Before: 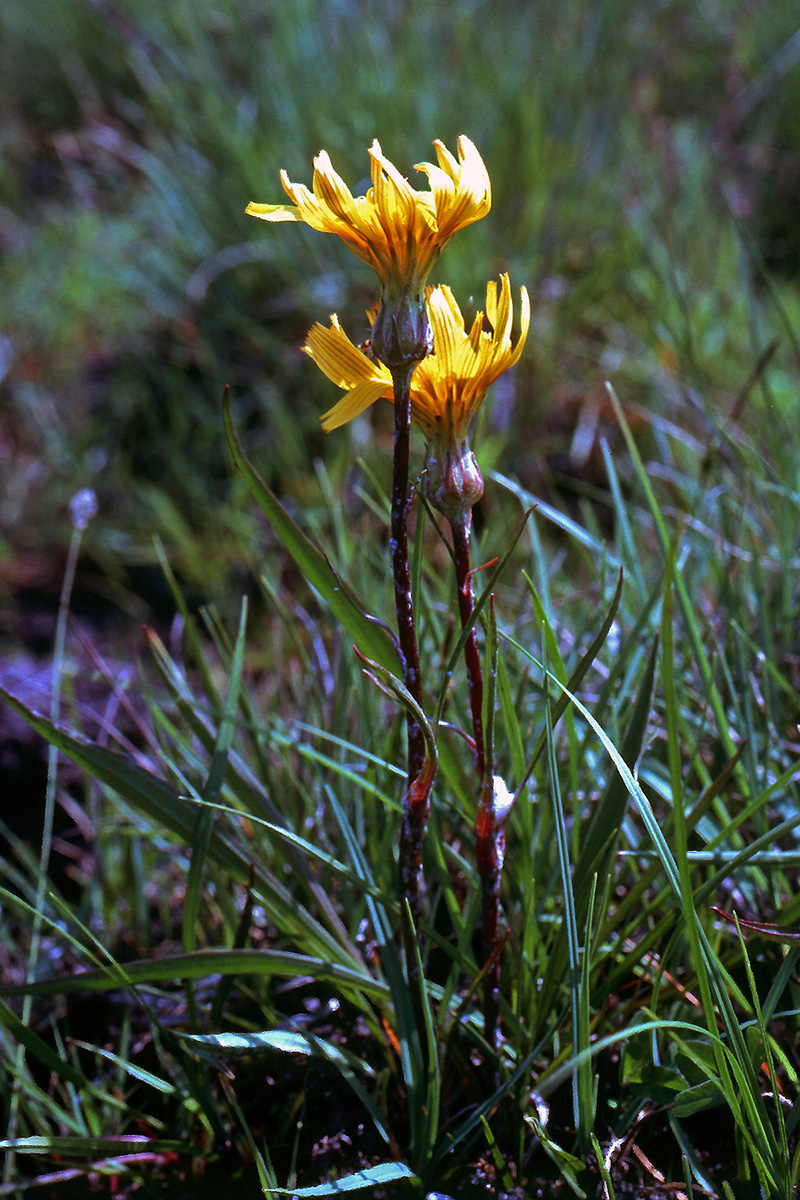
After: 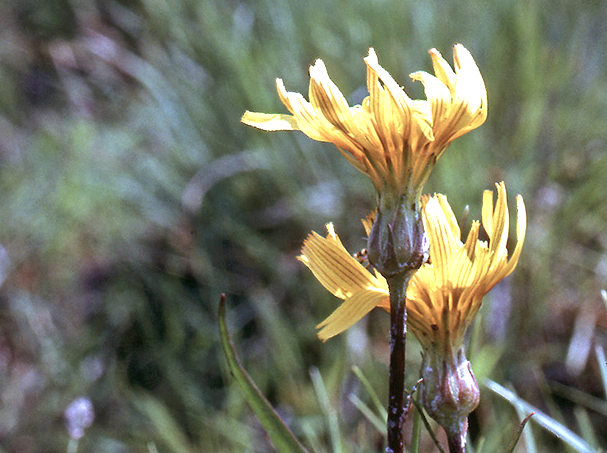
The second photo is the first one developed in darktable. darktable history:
contrast brightness saturation: contrast 0.095, saturation -0.353
exposure: black level correction 0, exposure 0.5 EV, compensate exposure bias true, compensate highlight preservation false
crop: left 0.507%, top 7.651%, right 23.568%, bottom 54.532%
